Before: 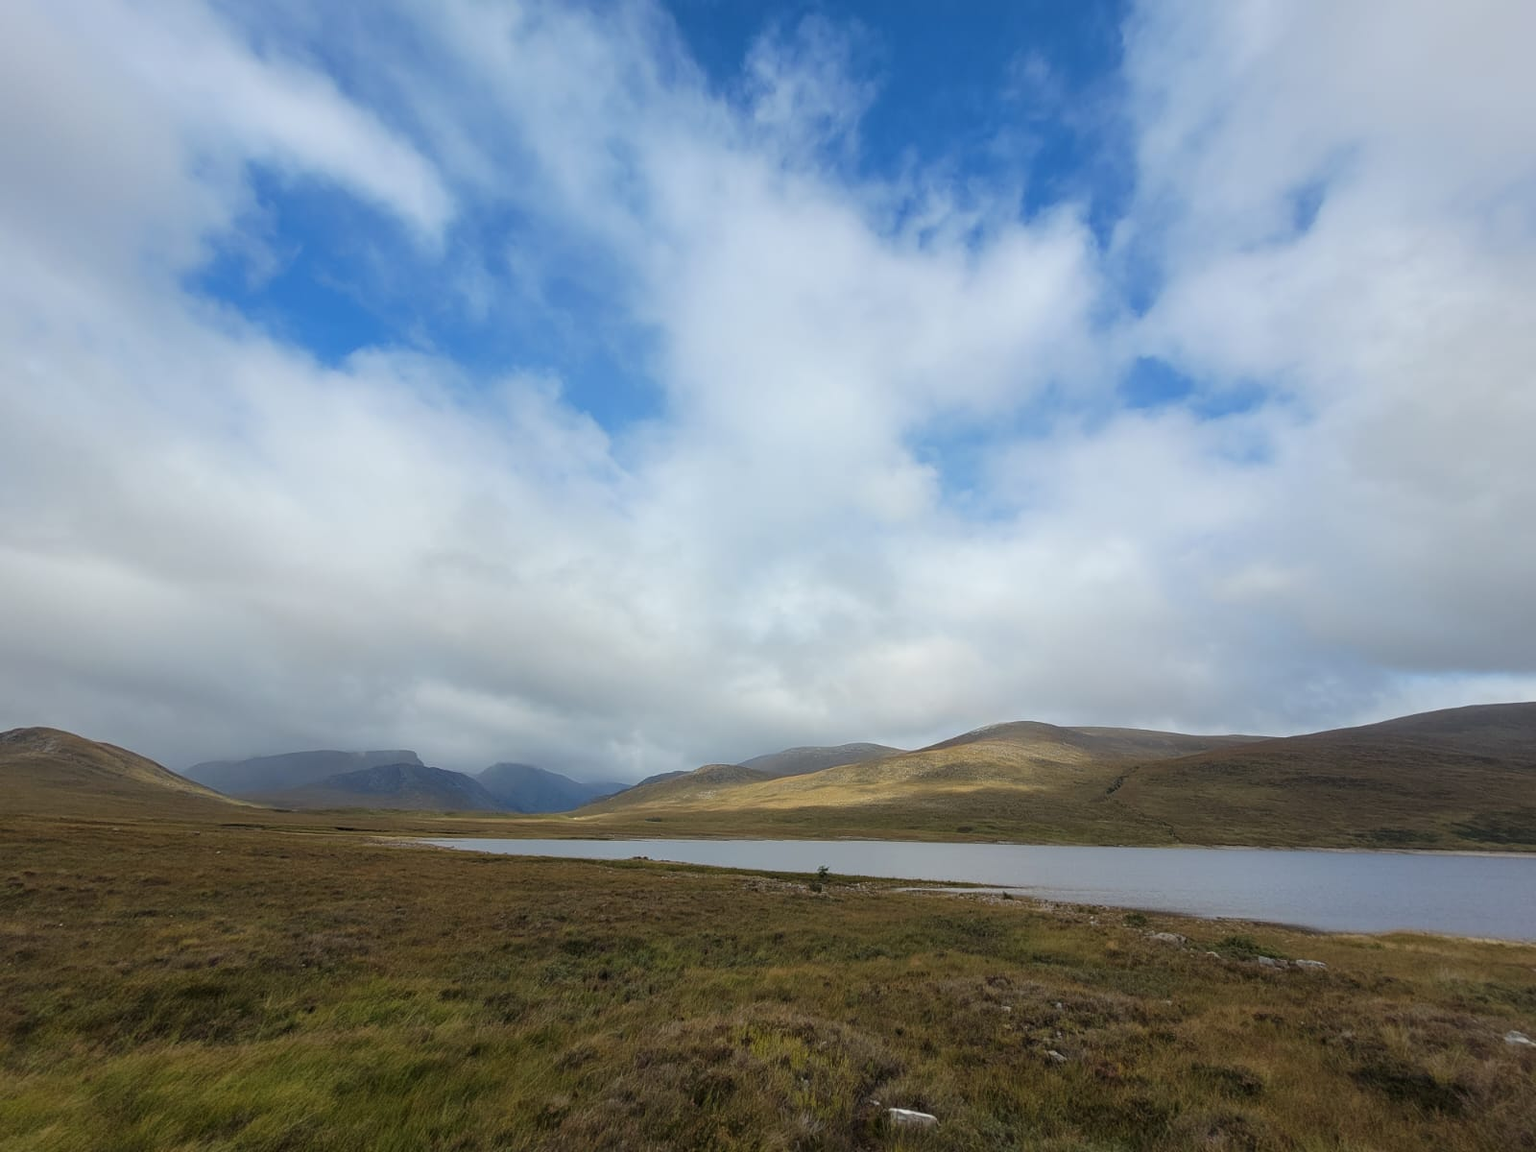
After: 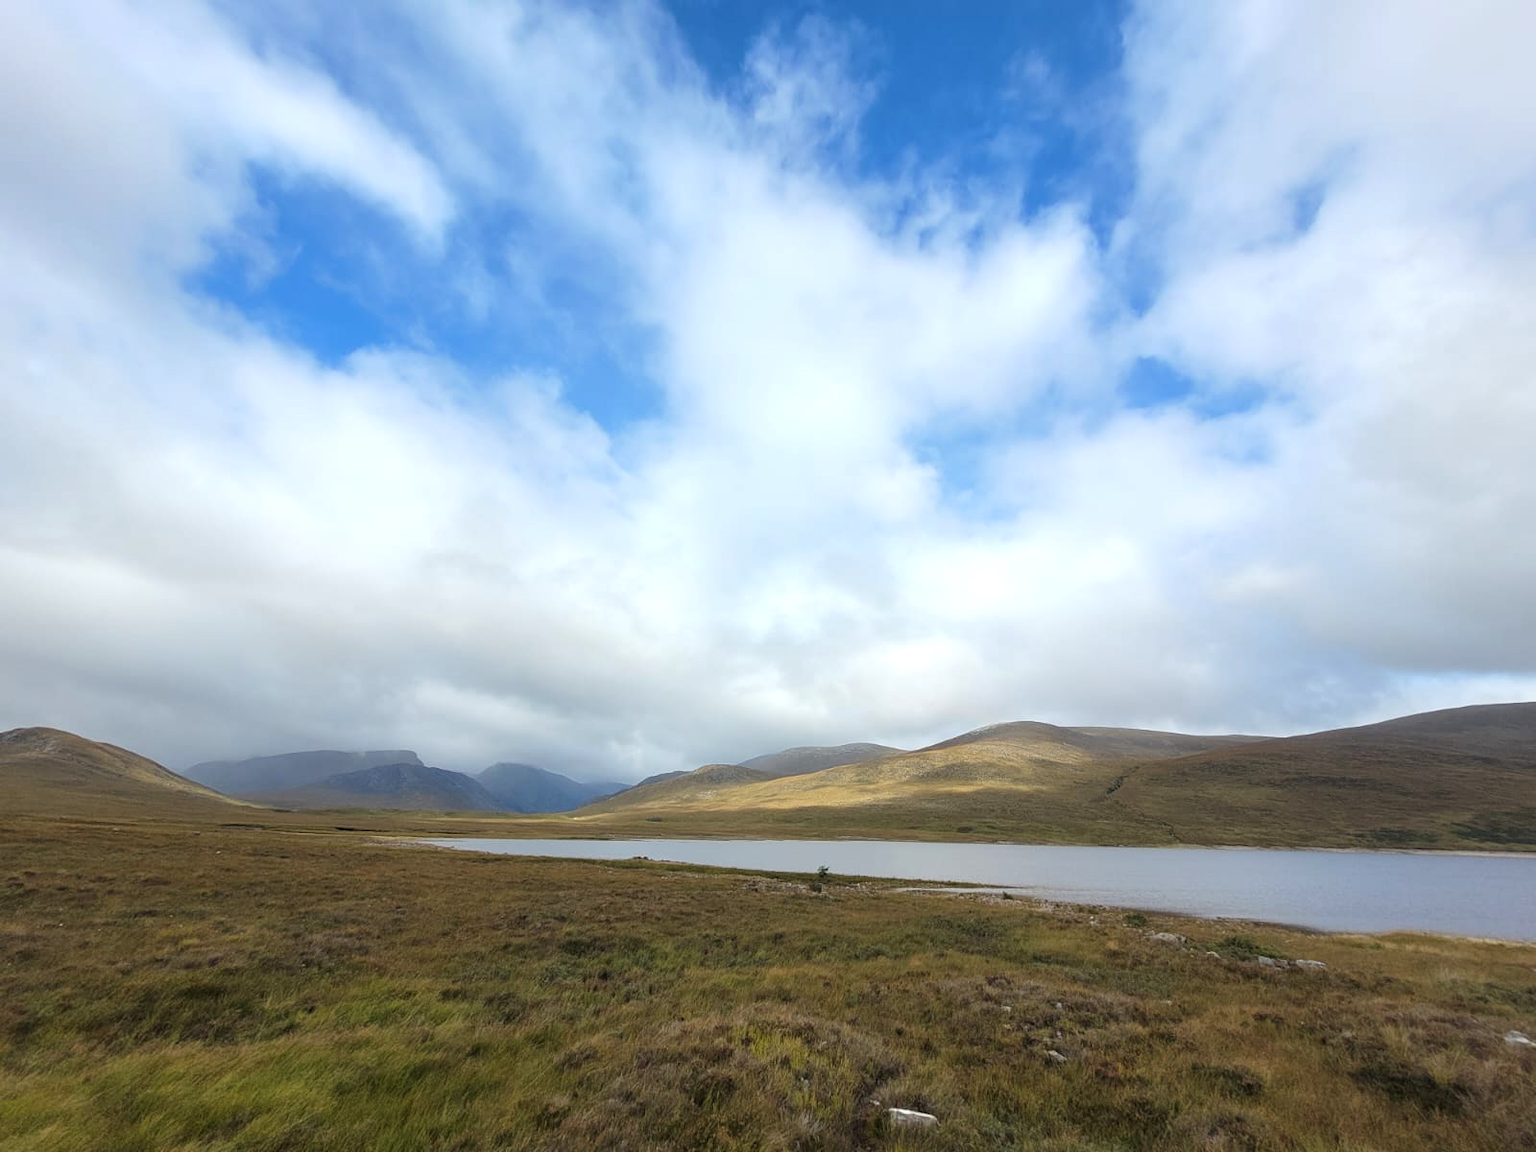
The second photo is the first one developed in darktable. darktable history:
exposure: black level correction 0, exposure 0.5 EV, compensate highlight preservation false
